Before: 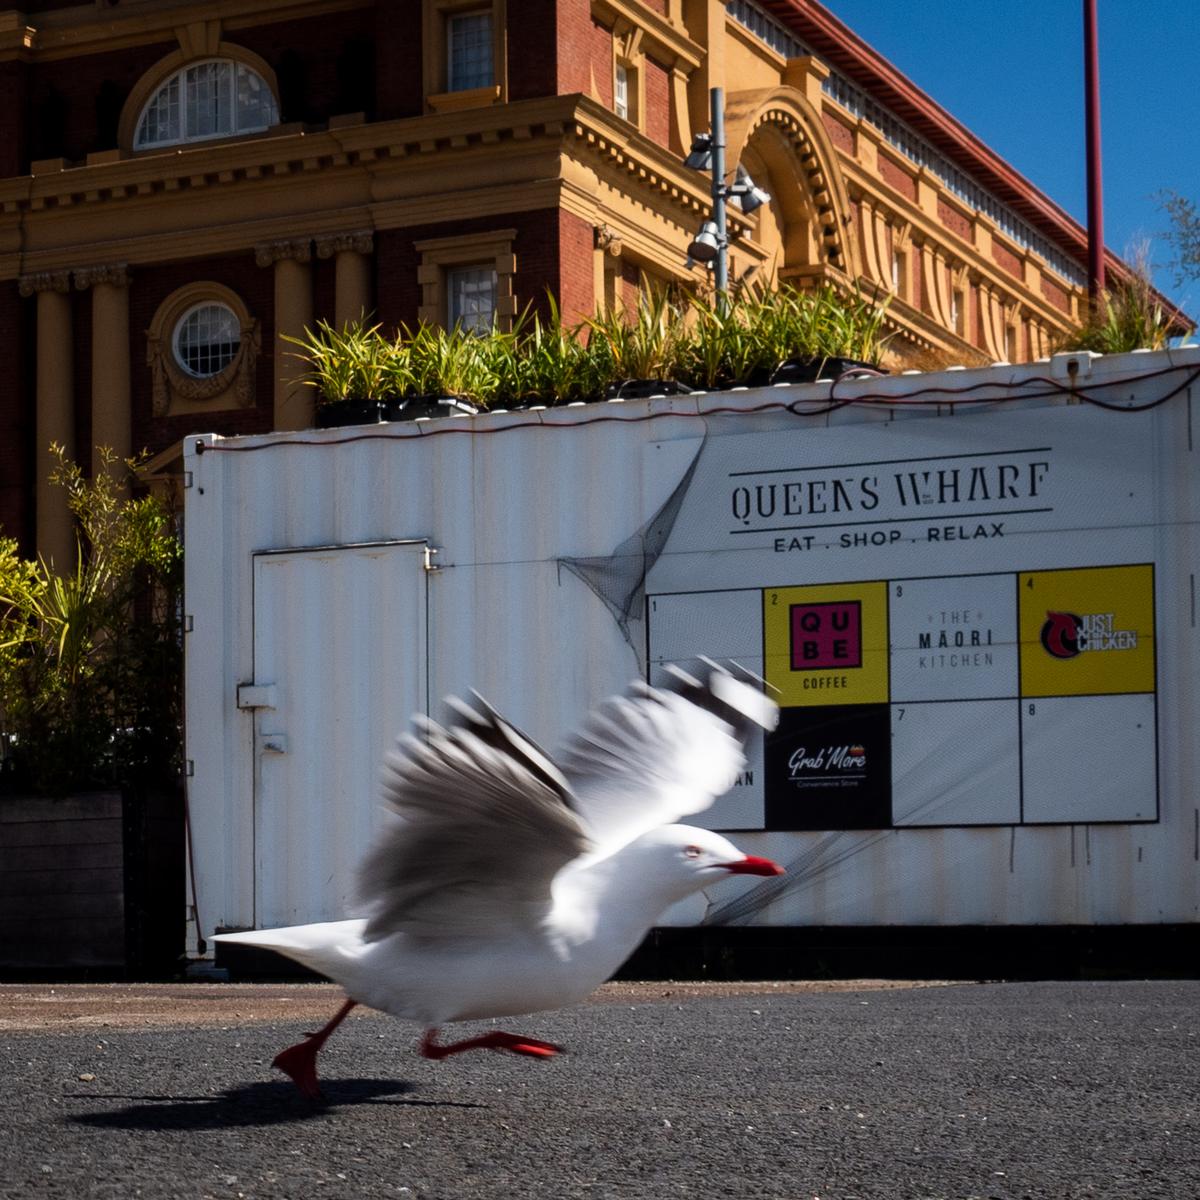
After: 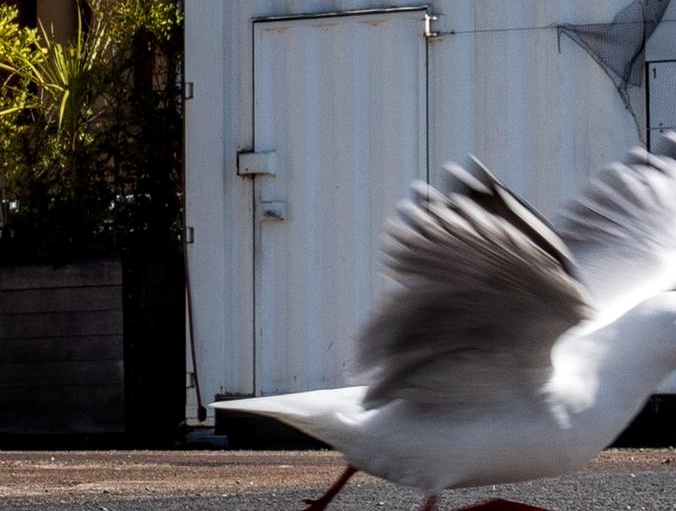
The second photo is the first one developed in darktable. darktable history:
local contrast: on, module defaults
crop: top 44.483%, right 43.593%, bottom 12.892%
